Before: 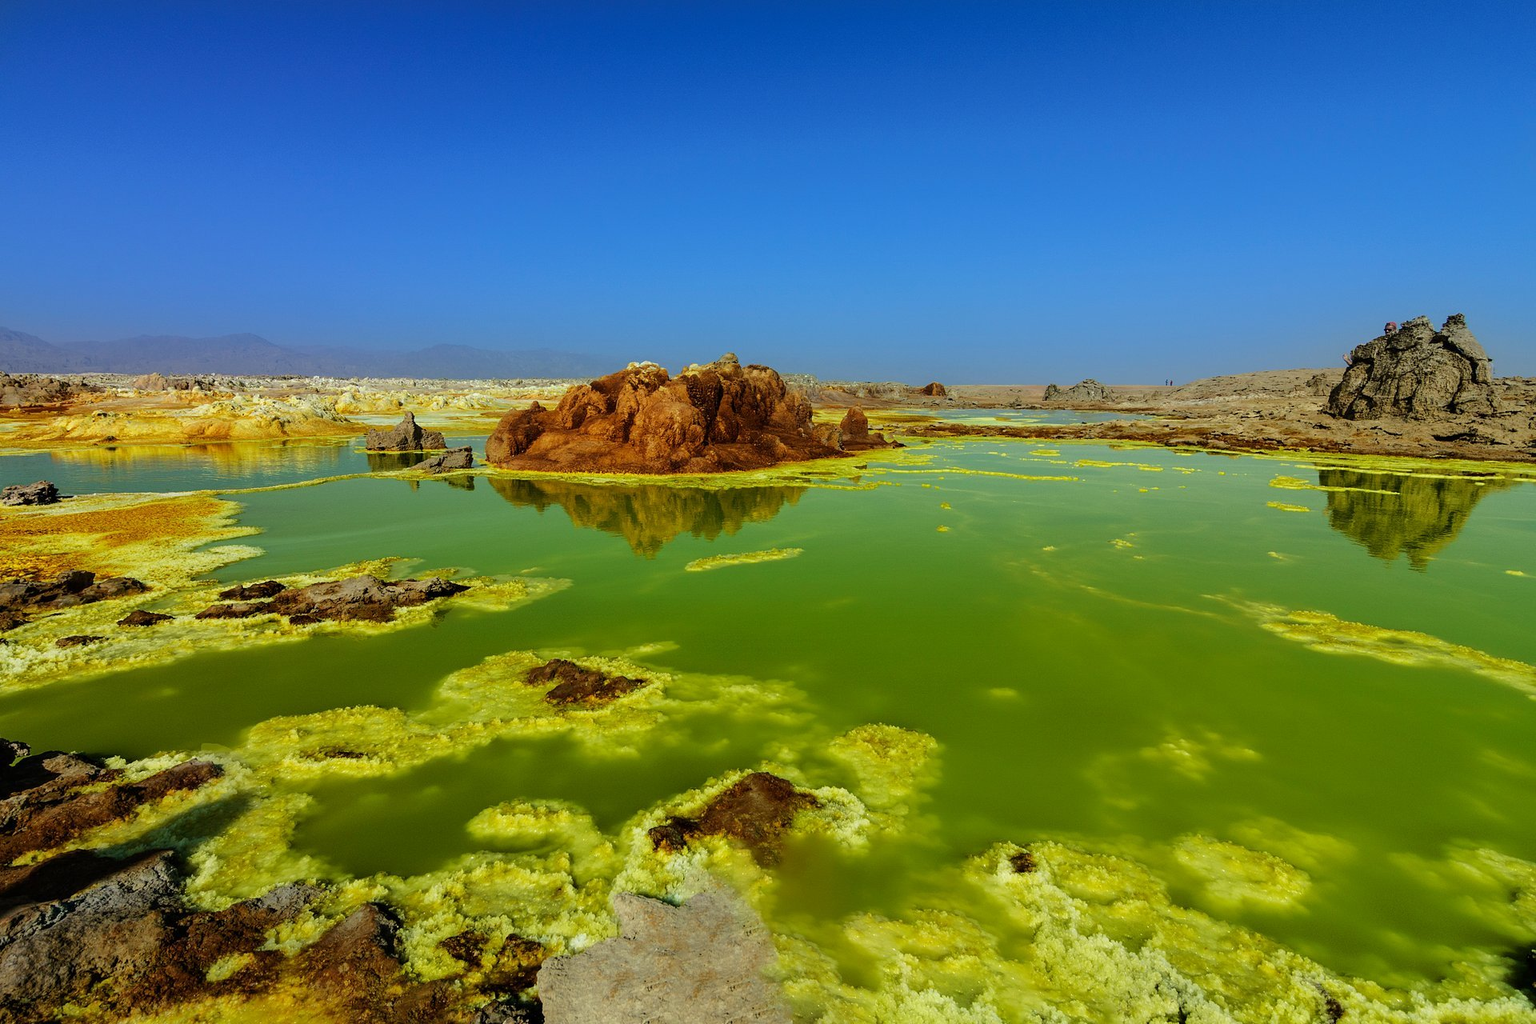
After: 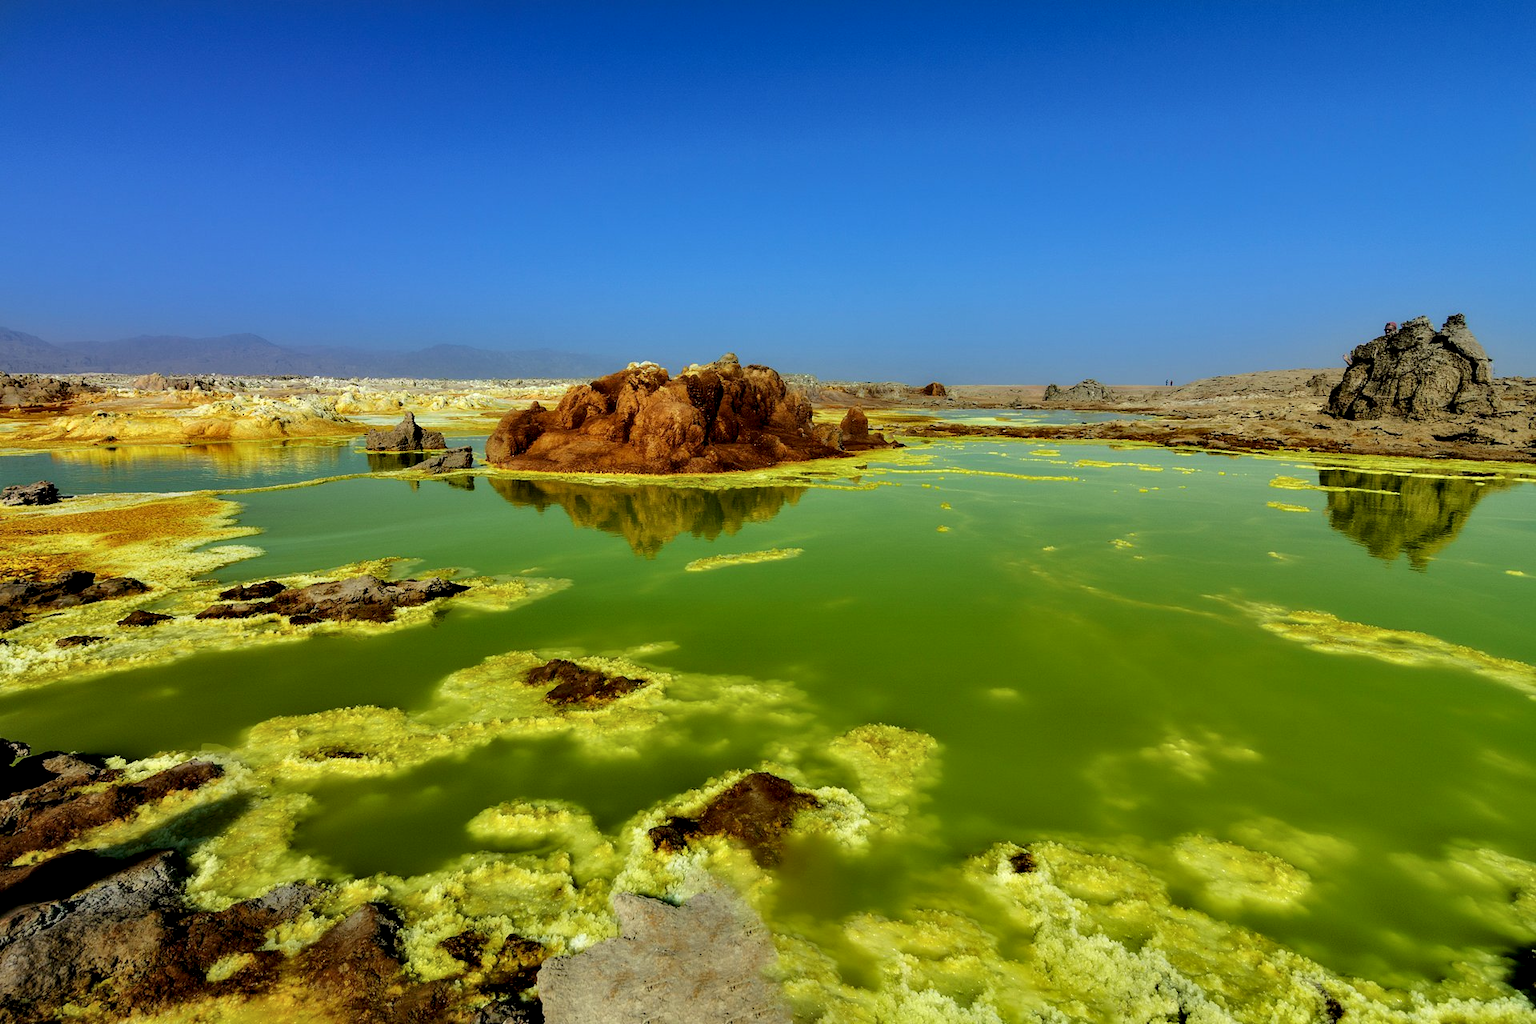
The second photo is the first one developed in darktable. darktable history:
contrast equalizer: y [[0.536, 0.565, 0.581, 0.516, 0.52, 0.491], [0.5 ×6], [0.5 ×6], [0 ×6], [0 ×6]]
